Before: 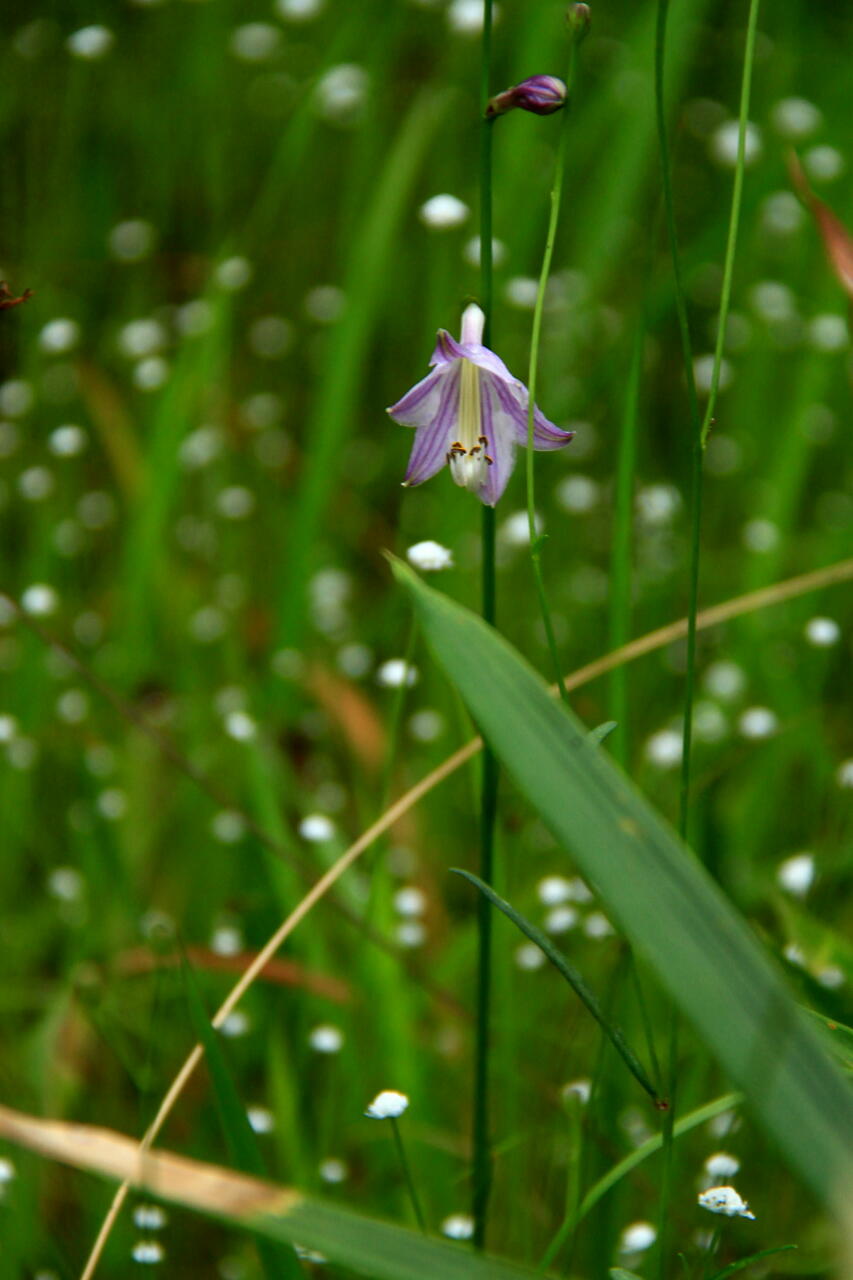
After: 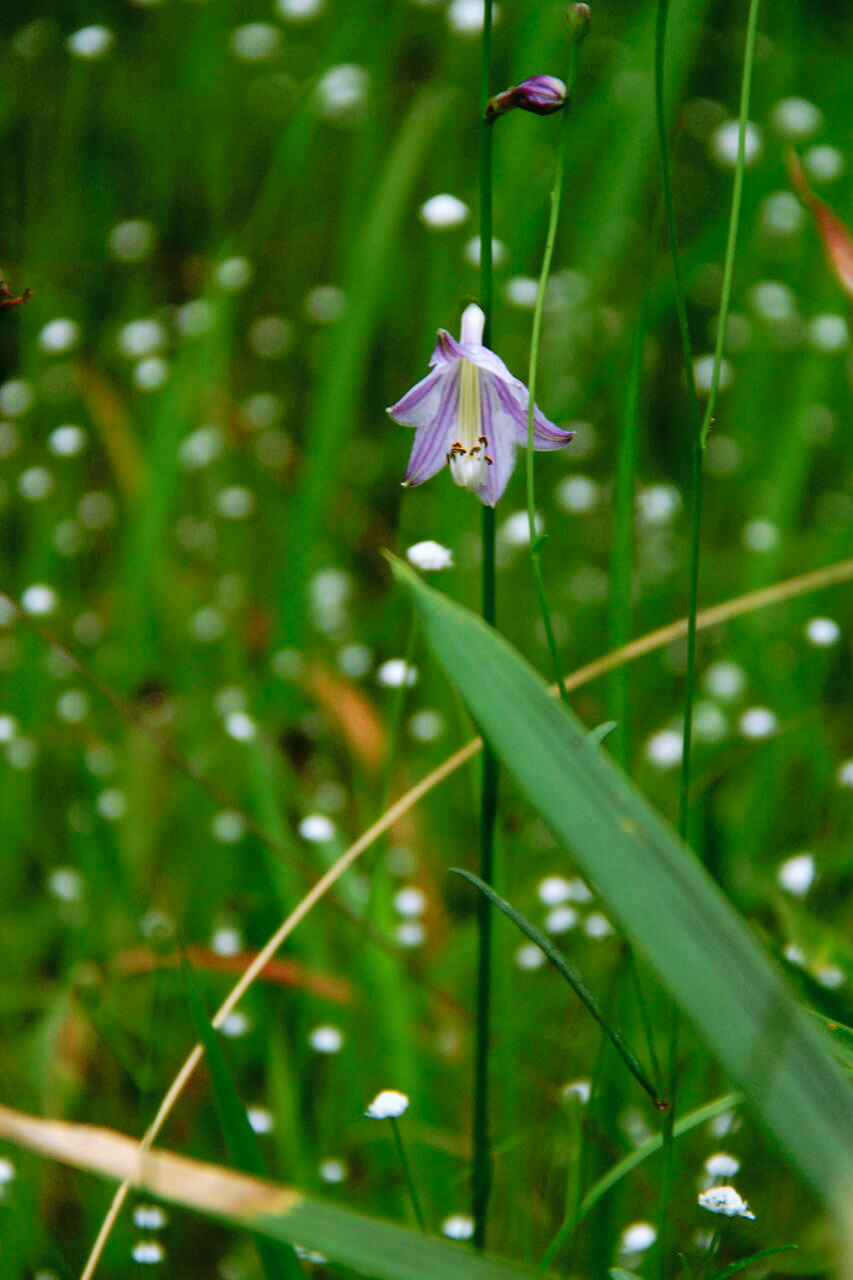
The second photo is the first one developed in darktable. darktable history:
tone curve: curves: ch0 [(0, 0) (0.003, 0.005) (0.011, 0.011) (0.025, 0.022) (0.044, 0.038) (0.069, 0.062) (0.1, 0.091) (0.136, 0.128) (0.177, 0.183) (0.224, 0.246) (0.277, 0.325) (0.335, 0.403) (0.399, 0.473) (0.468, 0.557) (0.543, 0.638) (0.623, 0.709) (0.709, 0.782) (0.801, 0.847) (0.898, 0.923) (1, 1)], preserve colors none
color look up table: target L [94.57, 89.81, 88.26, 87.89, 84.68, 69.96, 70.57, 64.02, 48.65, 44.18, 23.35, 4.529, 200.28, 79.32, 77.22, 72.05, 70.21, 63.92, 49.94, 56.68, 56.81, 47.79, 42.01, 42.74, 35.06, 31.75, 32.52, 95.83, 79.42, 60.32, 70.51, 57.3, 55.83, 53.13, 41.46, 36.95, 36, 38.31, 37.34, 32.34, 18.8, 11.84, 87.21, 65.09, 65.68, 53.45, 39.57, 36.38, 15.34], target a [-2.833, -26.57, -18.29, -39.23, -55.39, -40.8, -16.51, -64.61, -45.82, -31.99, -23.17, -7.634, 0, 24.33, 12.35, 29.98, 6.681, 36.73, 74.26, 0.153, 26.5, 77.07, 45.9, 64.37, 36.58, 49.56, 49.88, 3.245, 25.48, 65.88, 54.98, 79.28, -0.384, 7.795, 11.7, 57.98, 39.26, 27.87, 57.18, -0.031, 21.46, 25.72, -17.65, -33.46, -2.187, -16.42, -3.081, -18.51, 2.251], target b [2.928, 51.09, 89.8, -10.19, 8.016, 19.22, -10.25, 59.87, 31.83, 41.82, 25.68, 5.3, 0, 14.77, -11.82, 59.87, 46.43, -7.315, 33.38, 16.5, 34.9, 55.58, 13.78, 51, 40.25, 12.36, 38.67, -4.727, -27.56, -25.07, -43.34, -47.2, -67.74, -16.42, -60.65, -13.77, -27.07, -84.78, -66.95, -6.071, -50.73, -0.661, -15.53, -33.09, -33.9, -50, -29.45, -16.12, -22.82], num patches 49
